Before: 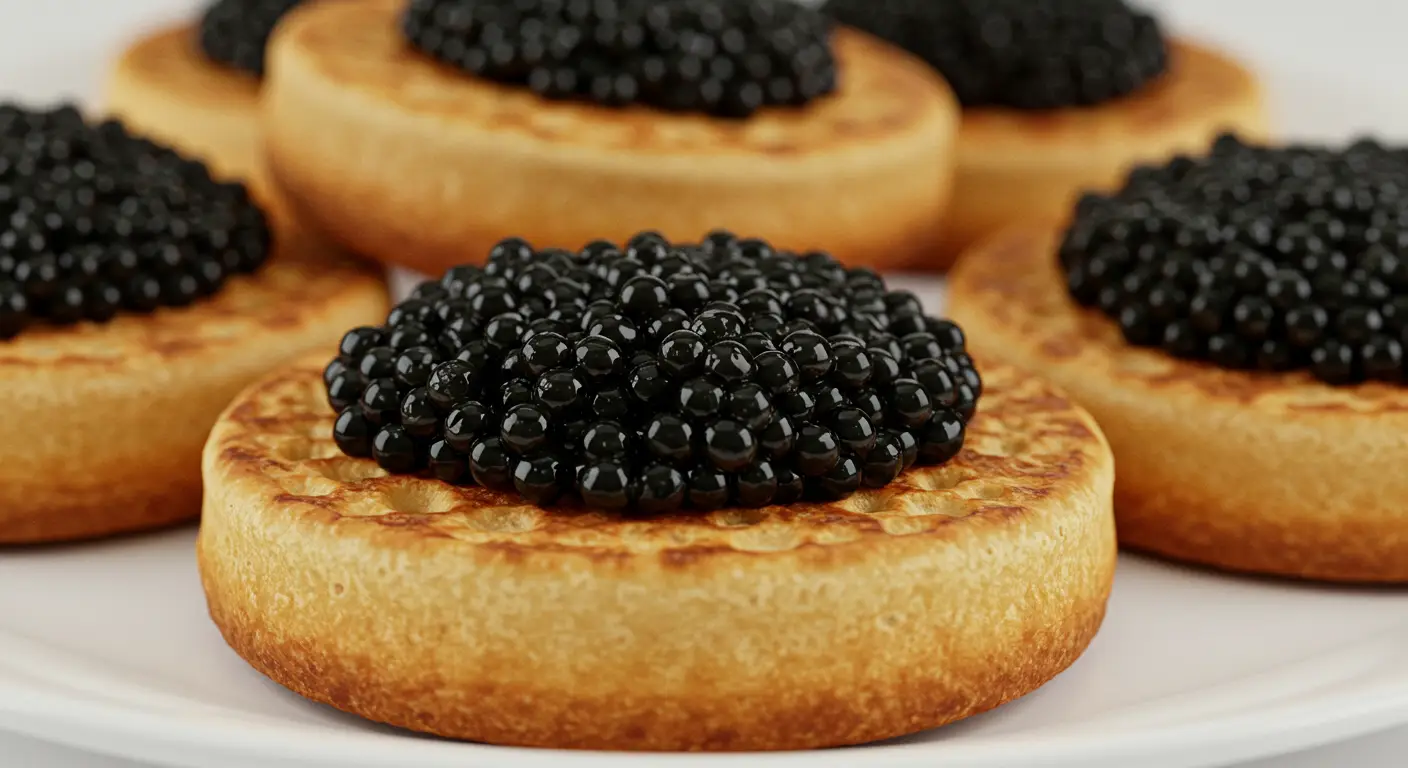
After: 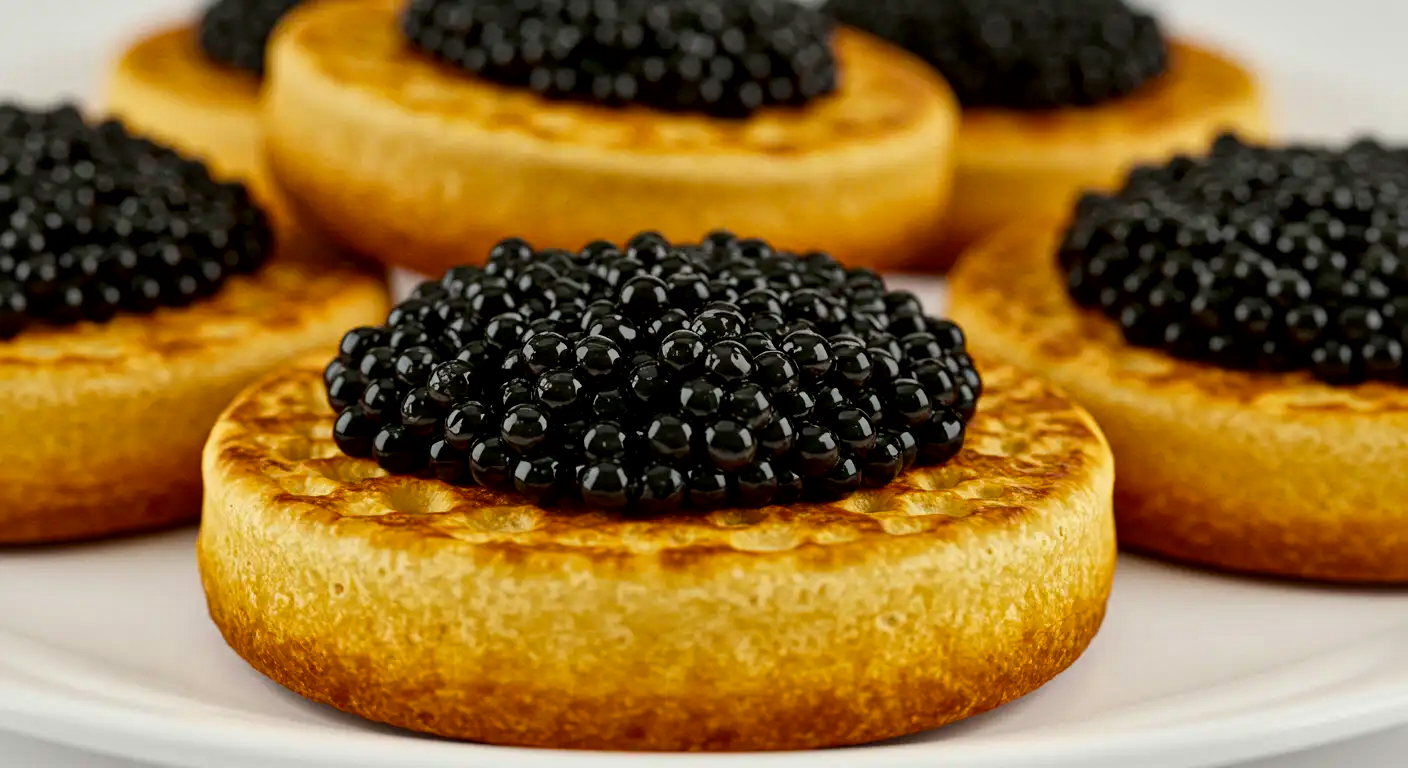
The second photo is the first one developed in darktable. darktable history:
color balance rgb: perceptual saturation grading › global saturation 25%, global vibrance 20%
local contrast: mode bilateral grid, contrast 25, coarseness 47, detail 151%, midtone range 0.2
